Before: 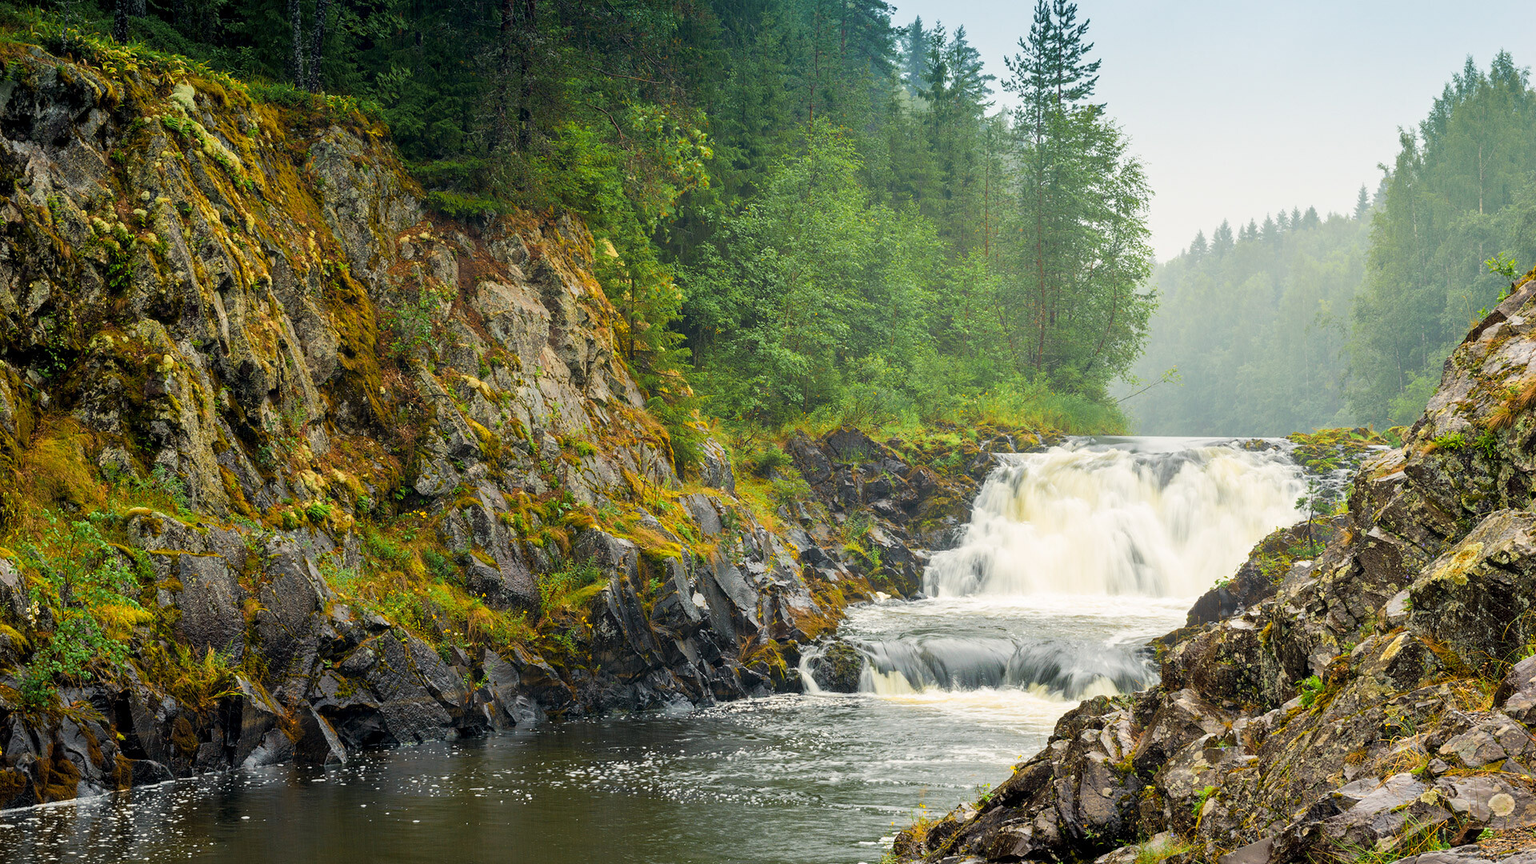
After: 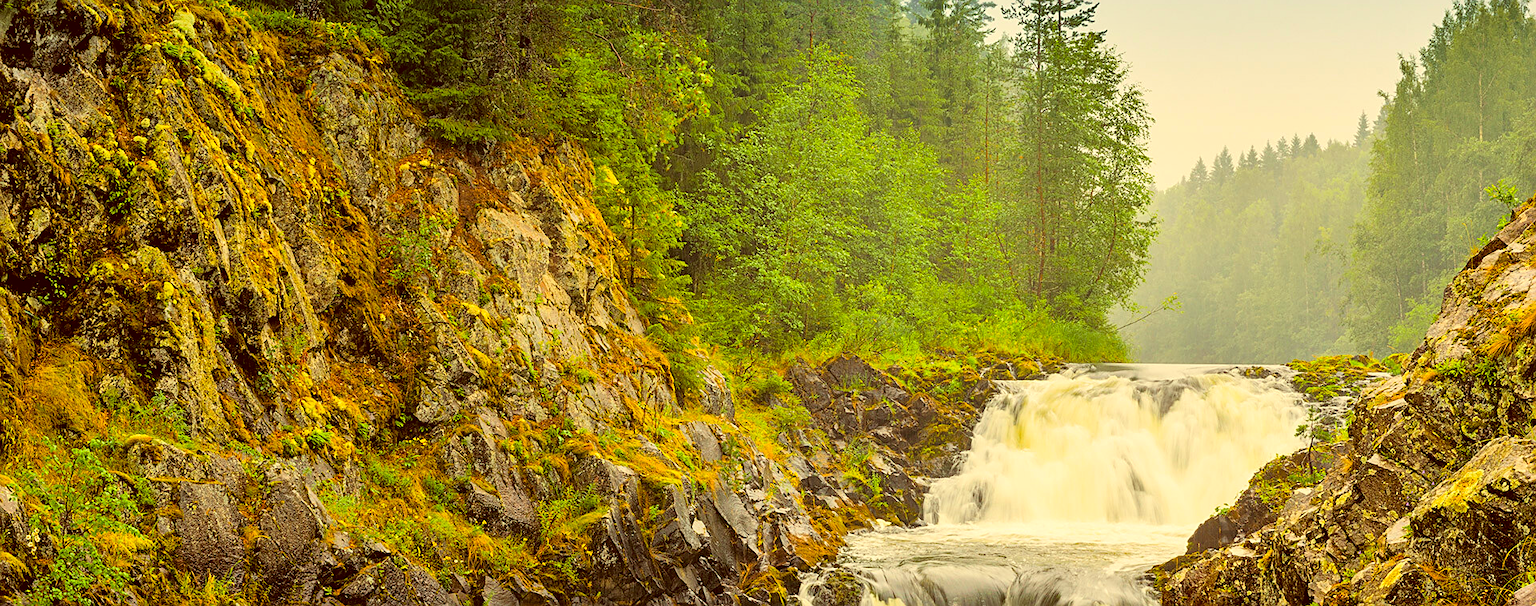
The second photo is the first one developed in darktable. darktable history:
shadows and highlights: soften with gaussian
tone curve: curves: ch0 [(0, 0) (0.003, 0.004) (0.011, 0.015) (0.025, 0.033) (0.044, 0.059) (0.069, 0.093) (0.1, 0.133) (0.136, 0.182) (0.177, 0.237) (0.224, 0.3) (0.277, 0.369) (0.335, 0.437) (0.399, 0.511) (0.468, 0.584) (0.543, 0.656) (0.623, 0.729) (0.709, 0.8) (0.801, 0.872) (0.898, 0.935) (1, 1)], color space Lab, independent channels, preserve colors none
crop and rotate: top 8.449%, bottom 21.352%
sharpen: on, module defaults
color balance rgb: perceptual saturation grading › global saturation 10.617%, global vibrance 30.051%
color correction: highlights a* 1.2, highlights b* 24.49, shadows a* 15.95, shadows b* 24.8
